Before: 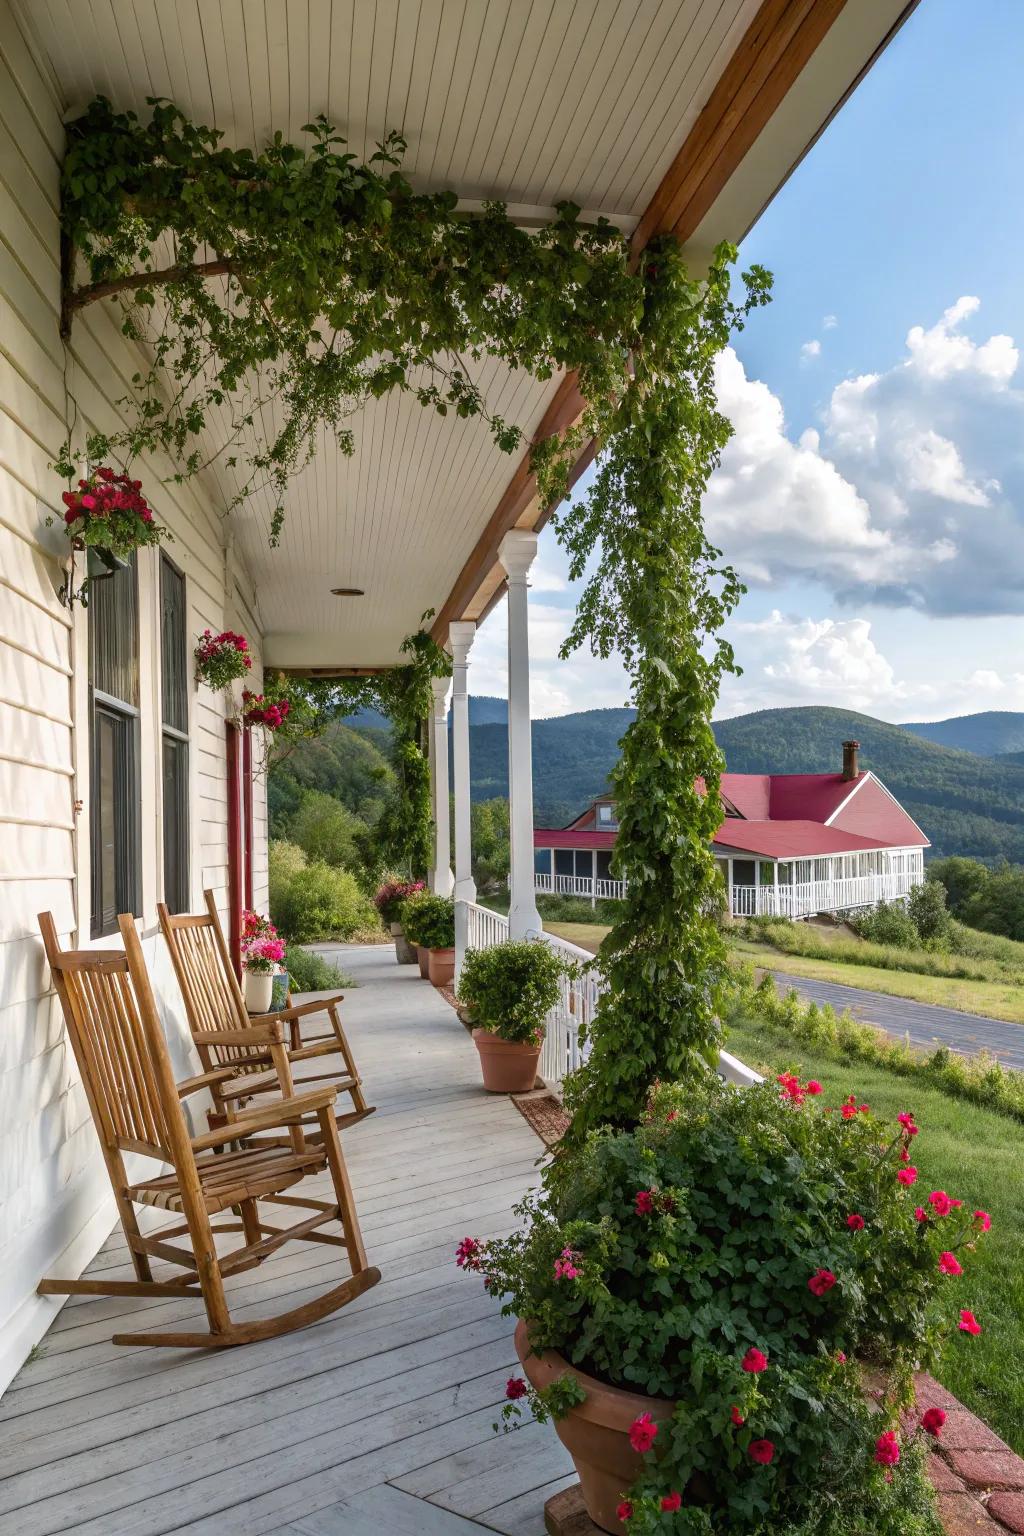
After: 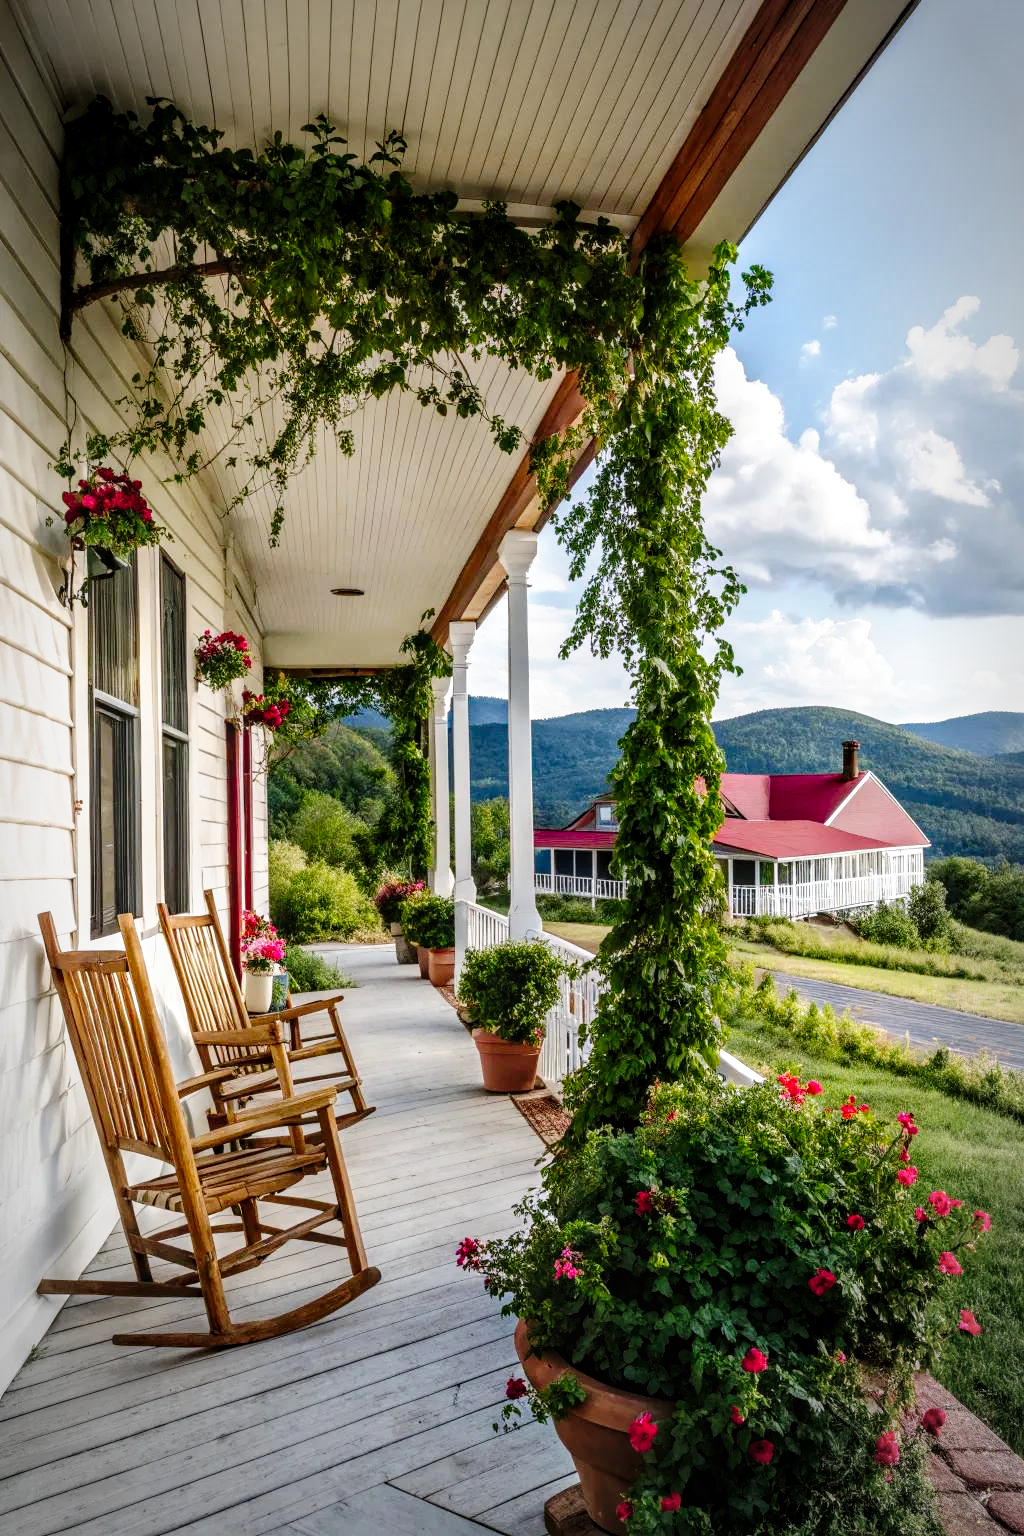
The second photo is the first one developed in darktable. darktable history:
local contrast: on, module defaults
vignetting: automatic ratio true
tone curve: curves: ch0 [(0, 0) (0.003, 0.003) (0.011, 0.005) (0.025, 0.008) (0.044, 0.012) (0.069, 0.02) (0.1, 0.031) (0.136, 0.047) (0.177, 0.088) (0.224, 0.141) (0.277, 0.222) (0.335, 0.32) (0.399, 0.422) (0.468, 0.523) (0.543, 0.621) (0.623, 0.715) (0.709, 0.796) (0.801, 0.88) (0.898, 0.962) (1, 1)], preserve colors none
